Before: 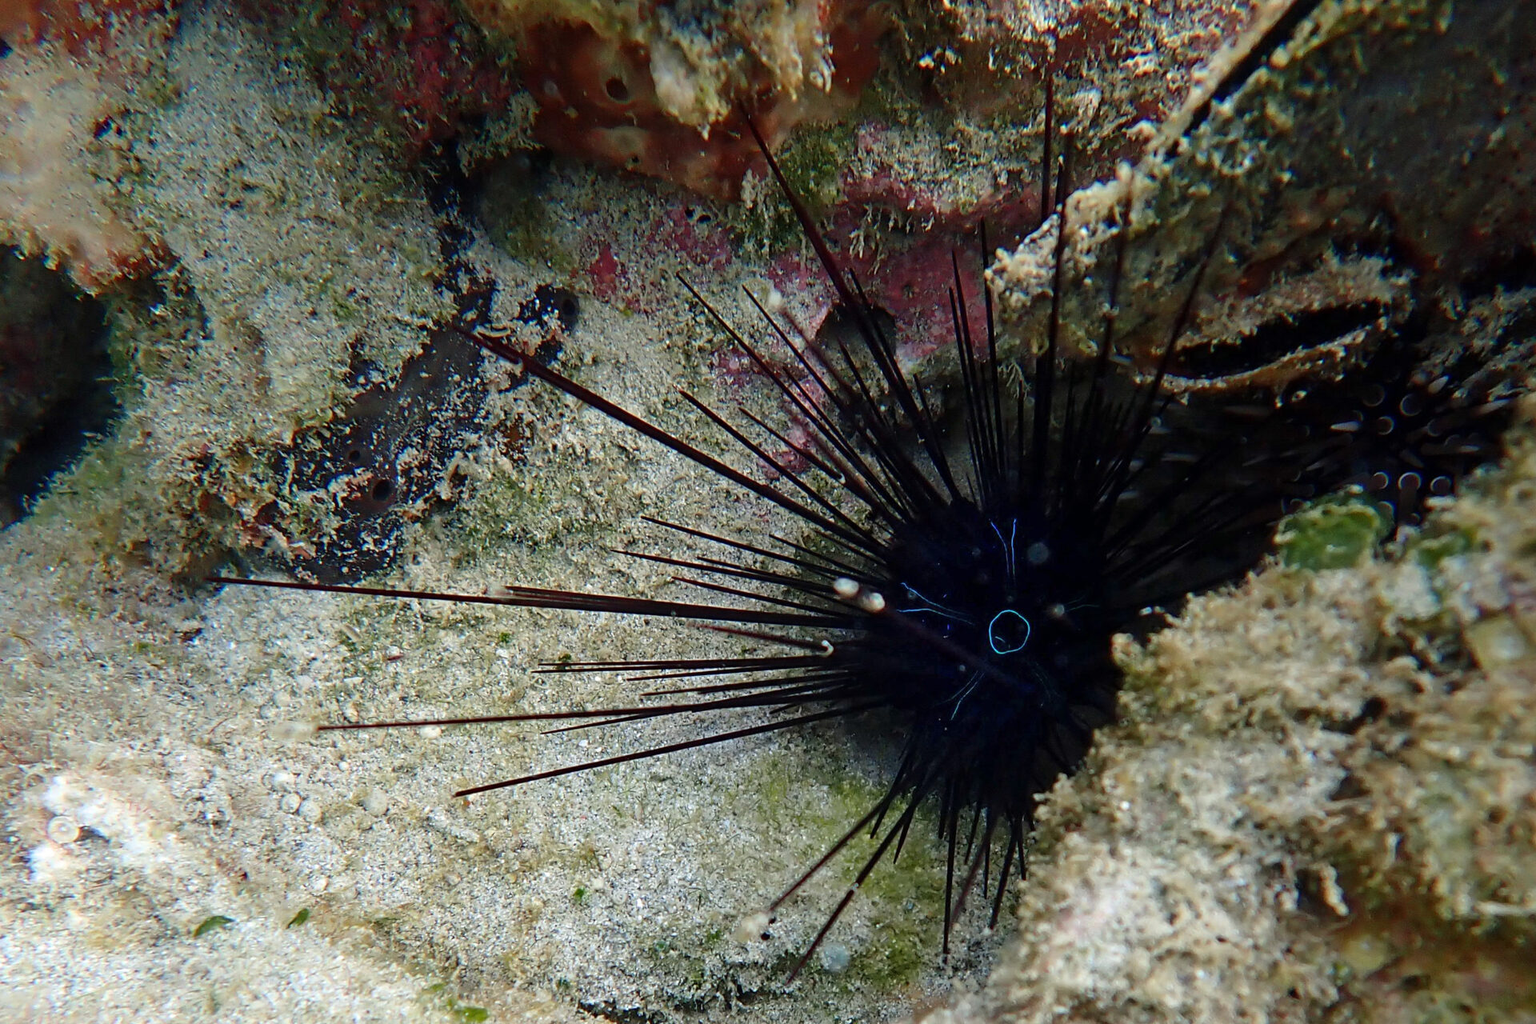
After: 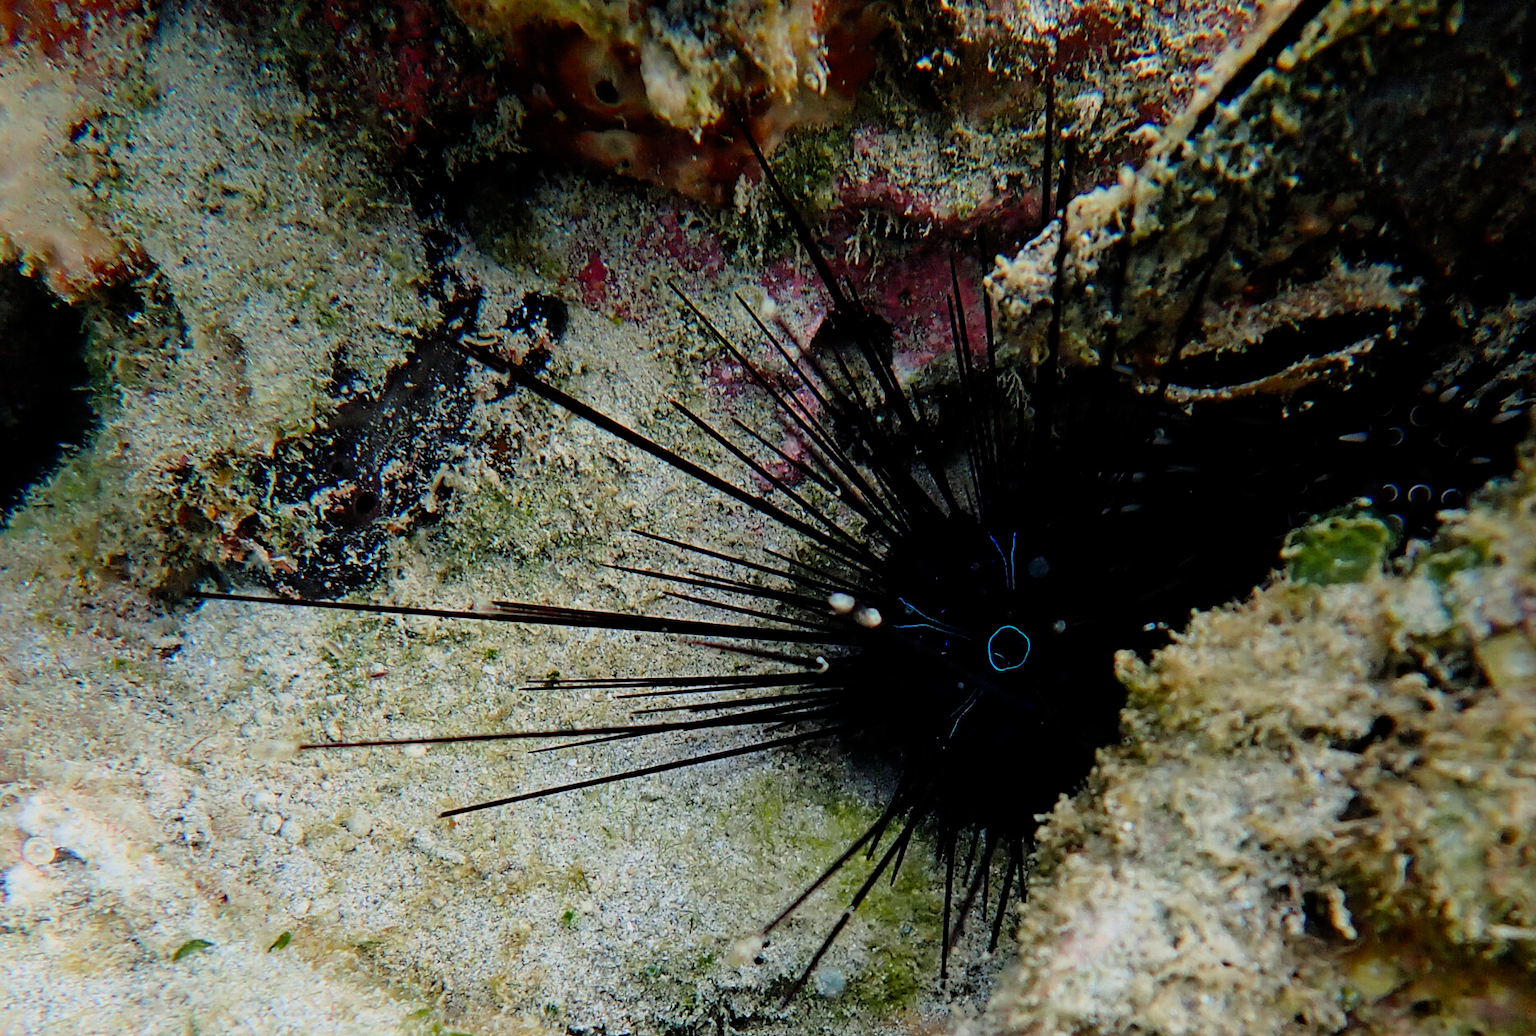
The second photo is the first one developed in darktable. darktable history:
crop and rotate: left 1.681%, right 0.771%, bottom 1.252%
filmic rgb: black relative exposure -7.75 EV, white relative exposure 4.4 EV, target black luminance 0%, hardness 3.76, latitude 50.78%, contrast 1.062, highlights saturation mix 9.86%, shadows ↔ highlights balance -0.25%, color science v5 (2021), contrast in shadows safe, contrast in highlights safe
